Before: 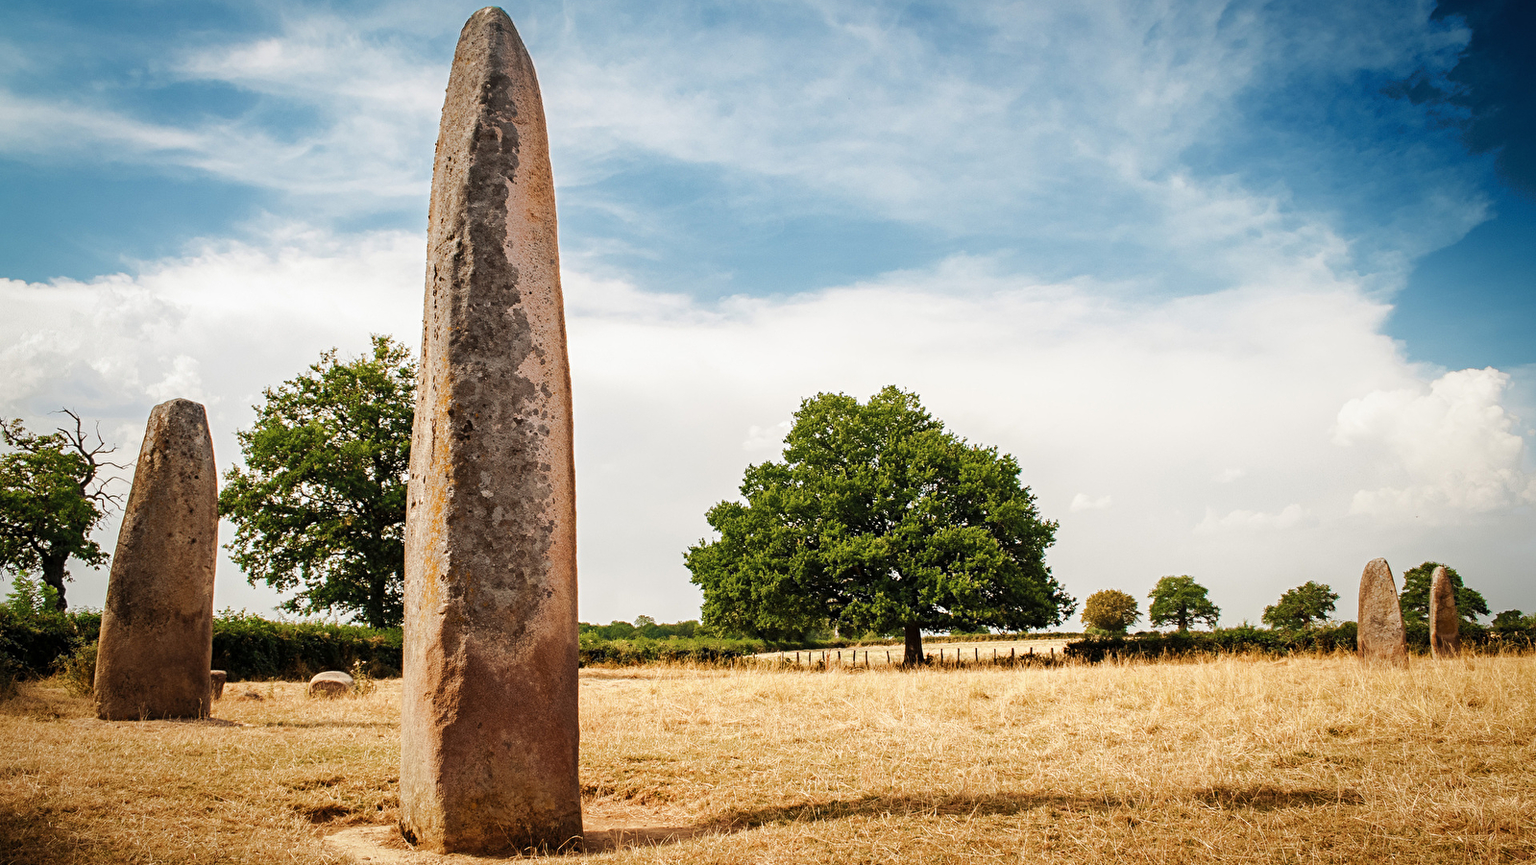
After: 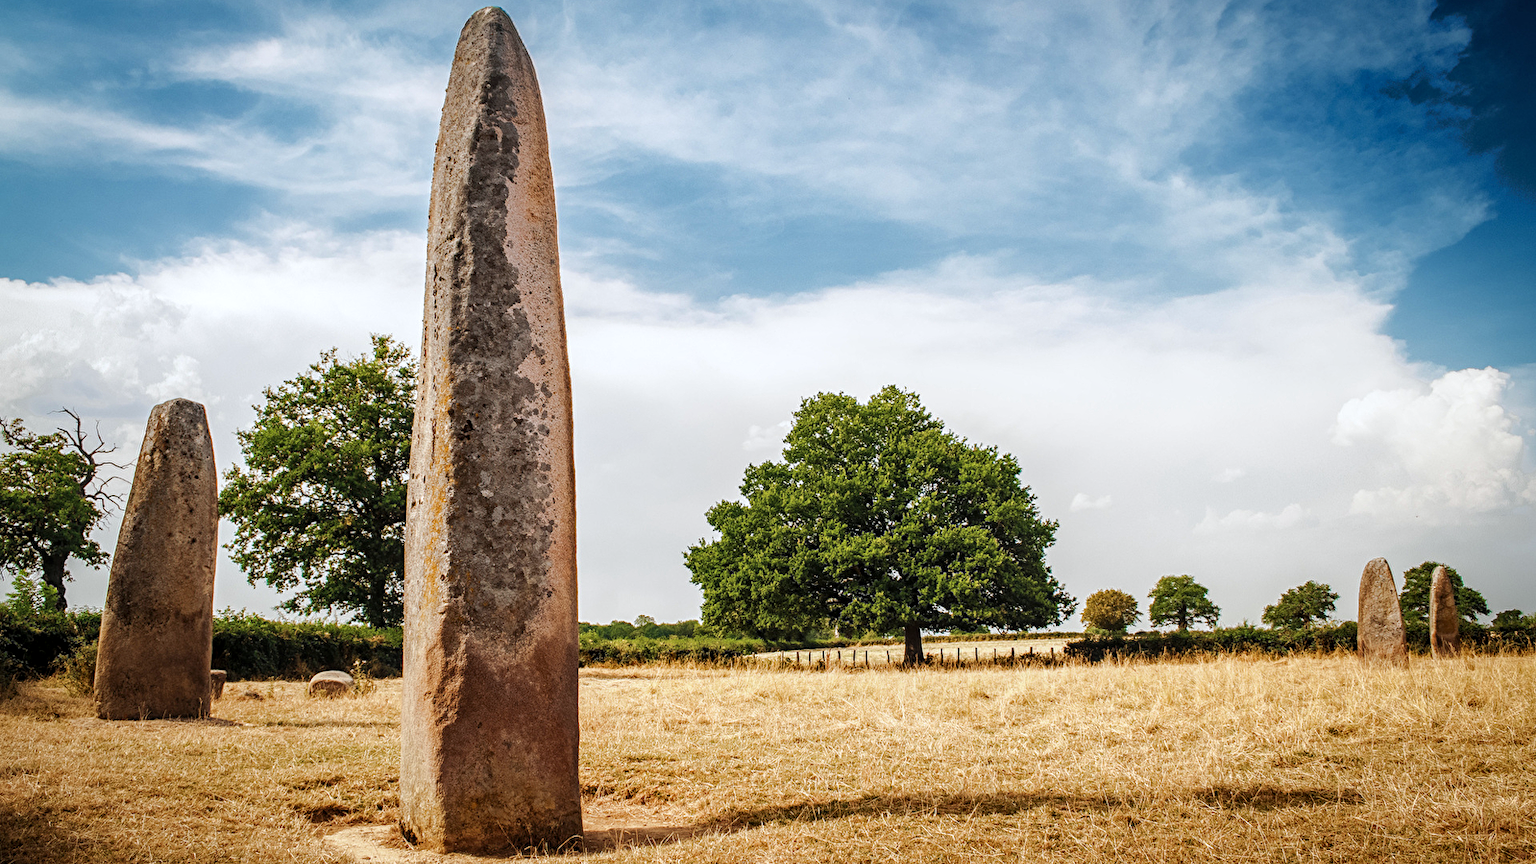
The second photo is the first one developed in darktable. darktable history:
white balance: red 0.98, blue 1.034
local contrast: on, module defaults
